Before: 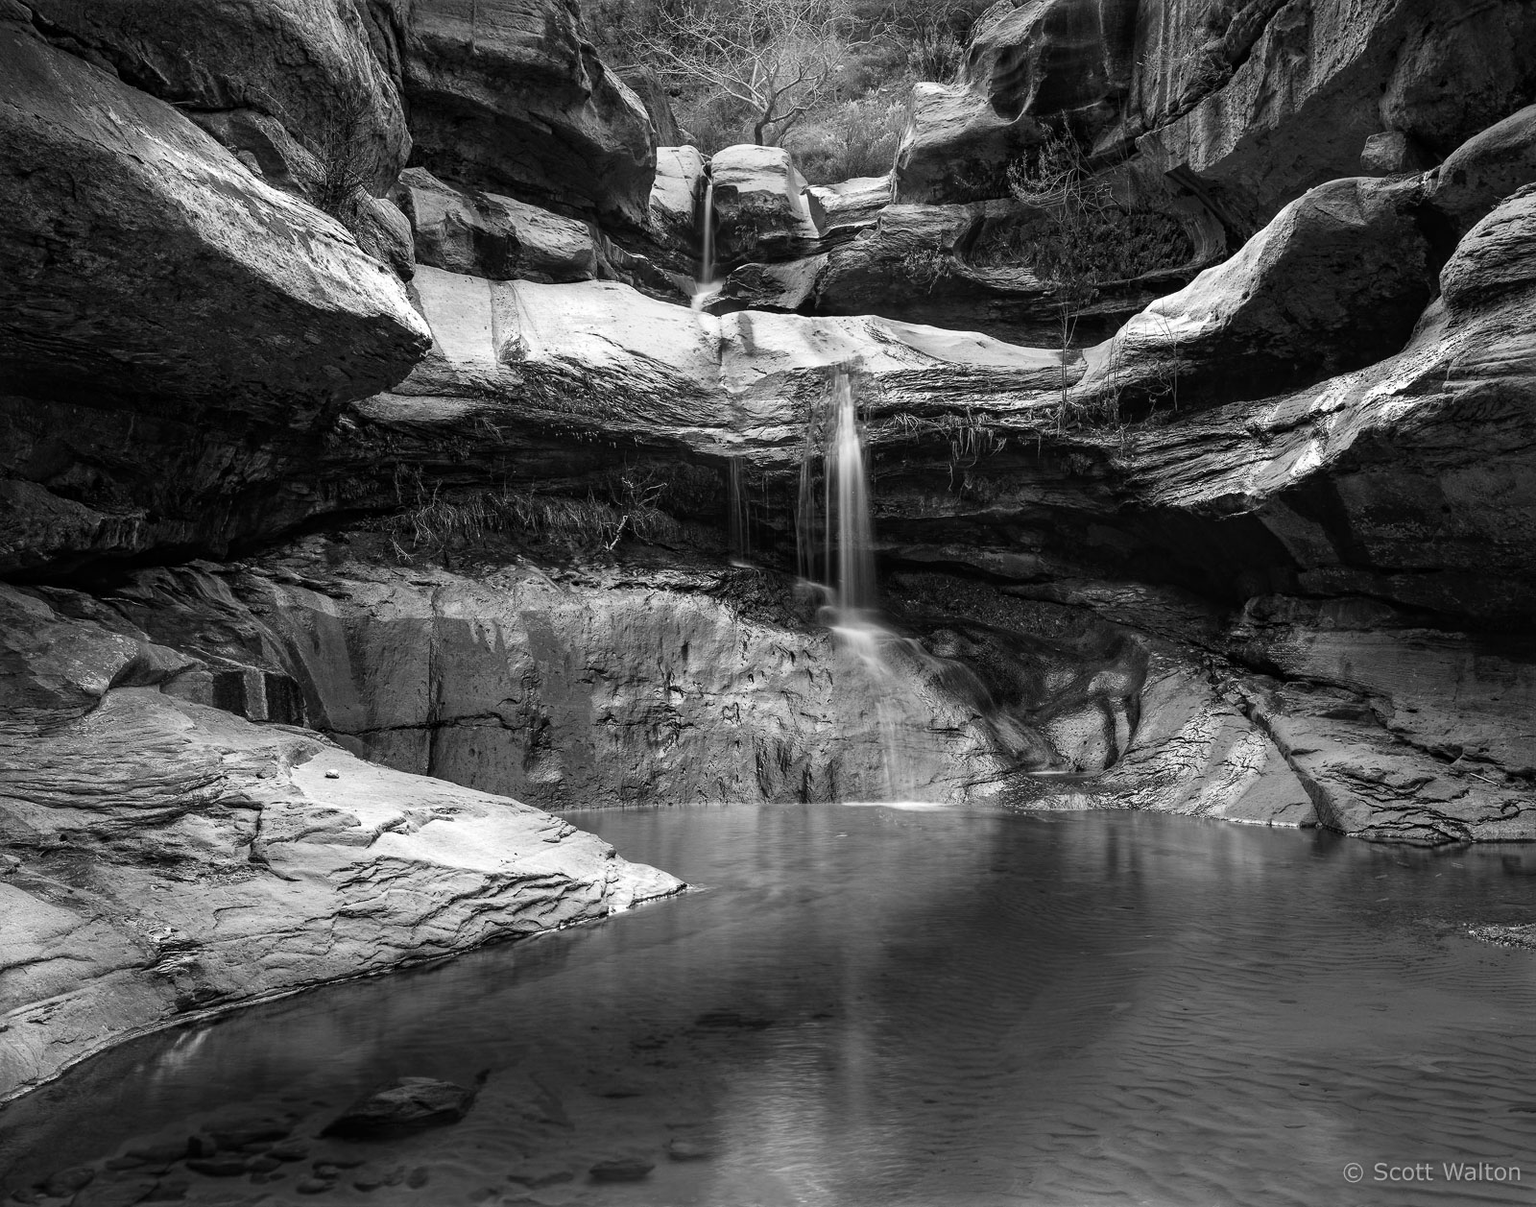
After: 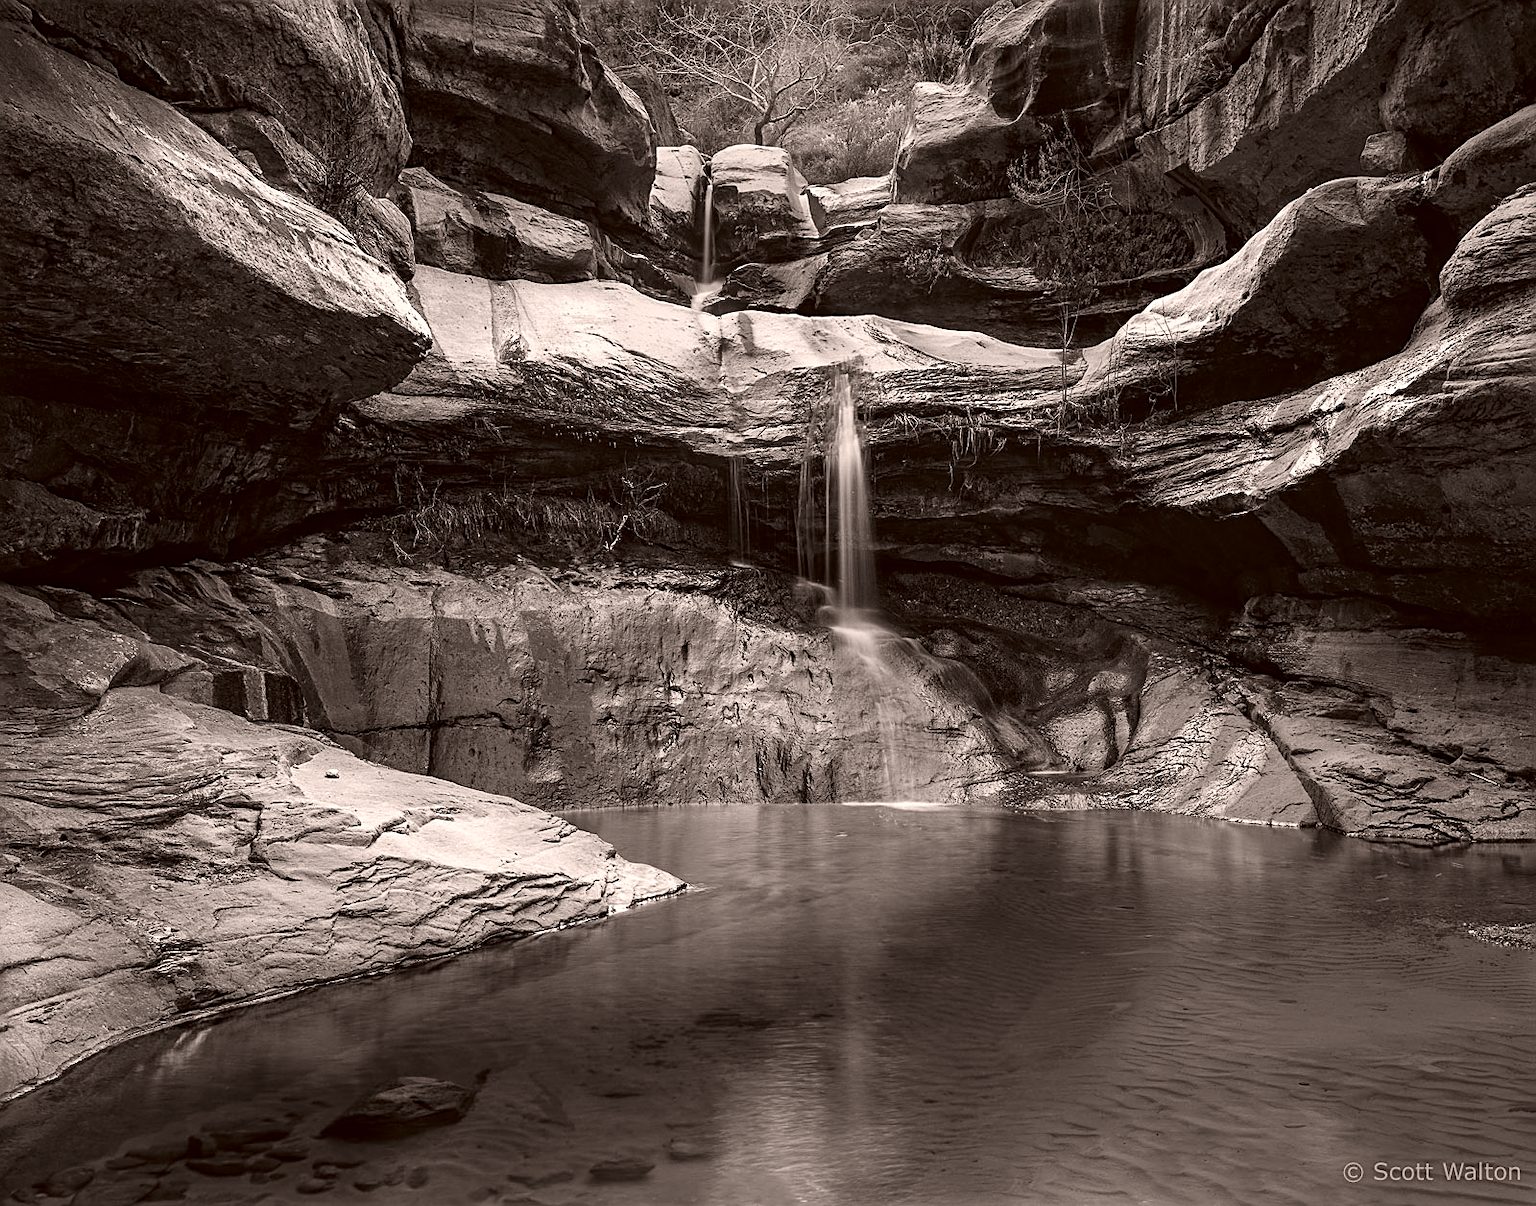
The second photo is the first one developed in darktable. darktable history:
color correction: highlights a* 6.61, highlights b* 7.57, shadows a* 5.8, shadows b* 6.86, saturation 0.929
sharpen: on, module defaults
